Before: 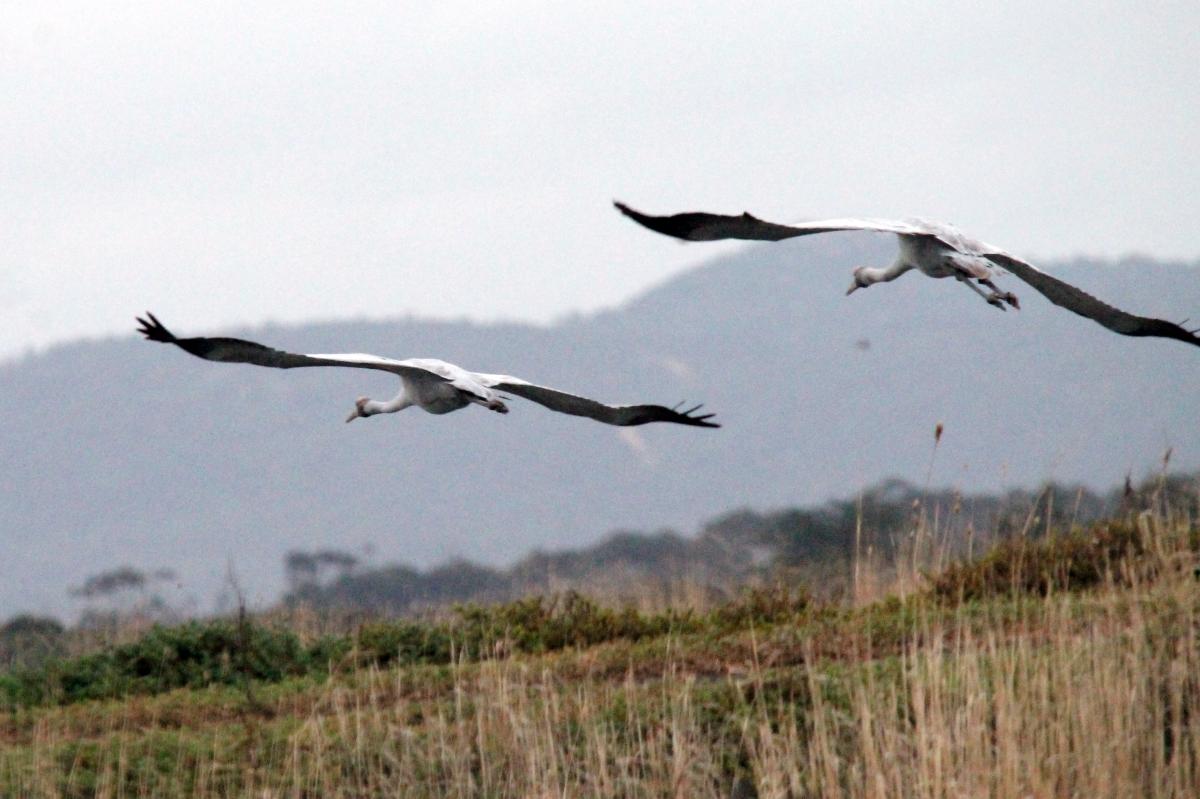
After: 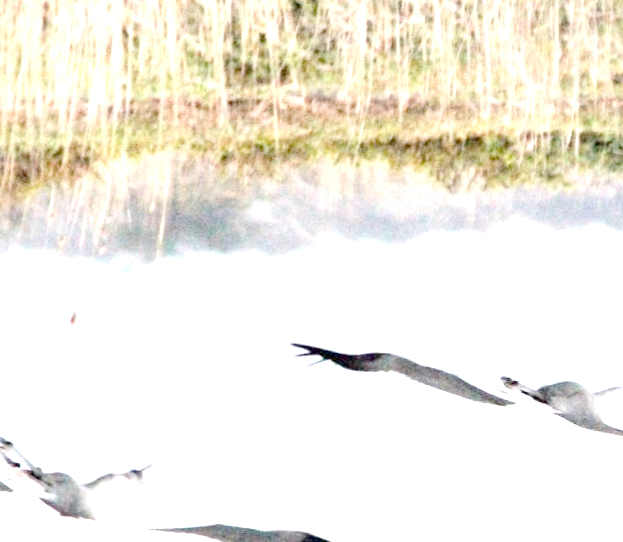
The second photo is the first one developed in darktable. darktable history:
orientation "rotate by 180 degrees": orientation rotate 180°
rotate and perspective: rotation 5.12°, automatic cropping off
tone equalizer "contrast tone curve: medium": -8 EV -0.75 EV, -7 EV -0.7 EV, -6 EV -0.6 EV, -5 EV -0.4 EV, -3 EV 0.4 EV, -2 EV 0.6 EV, -1 EV 0.7 EV, +0 EV 0.75 EV, edges refinement/feathering 500, mask exposure compensation -1.57 EV, preserve details no
exposure: exposure 0.485 EV
crop: left 17.835%, top 7.675%, right 32.881%, bottom 32.213%
